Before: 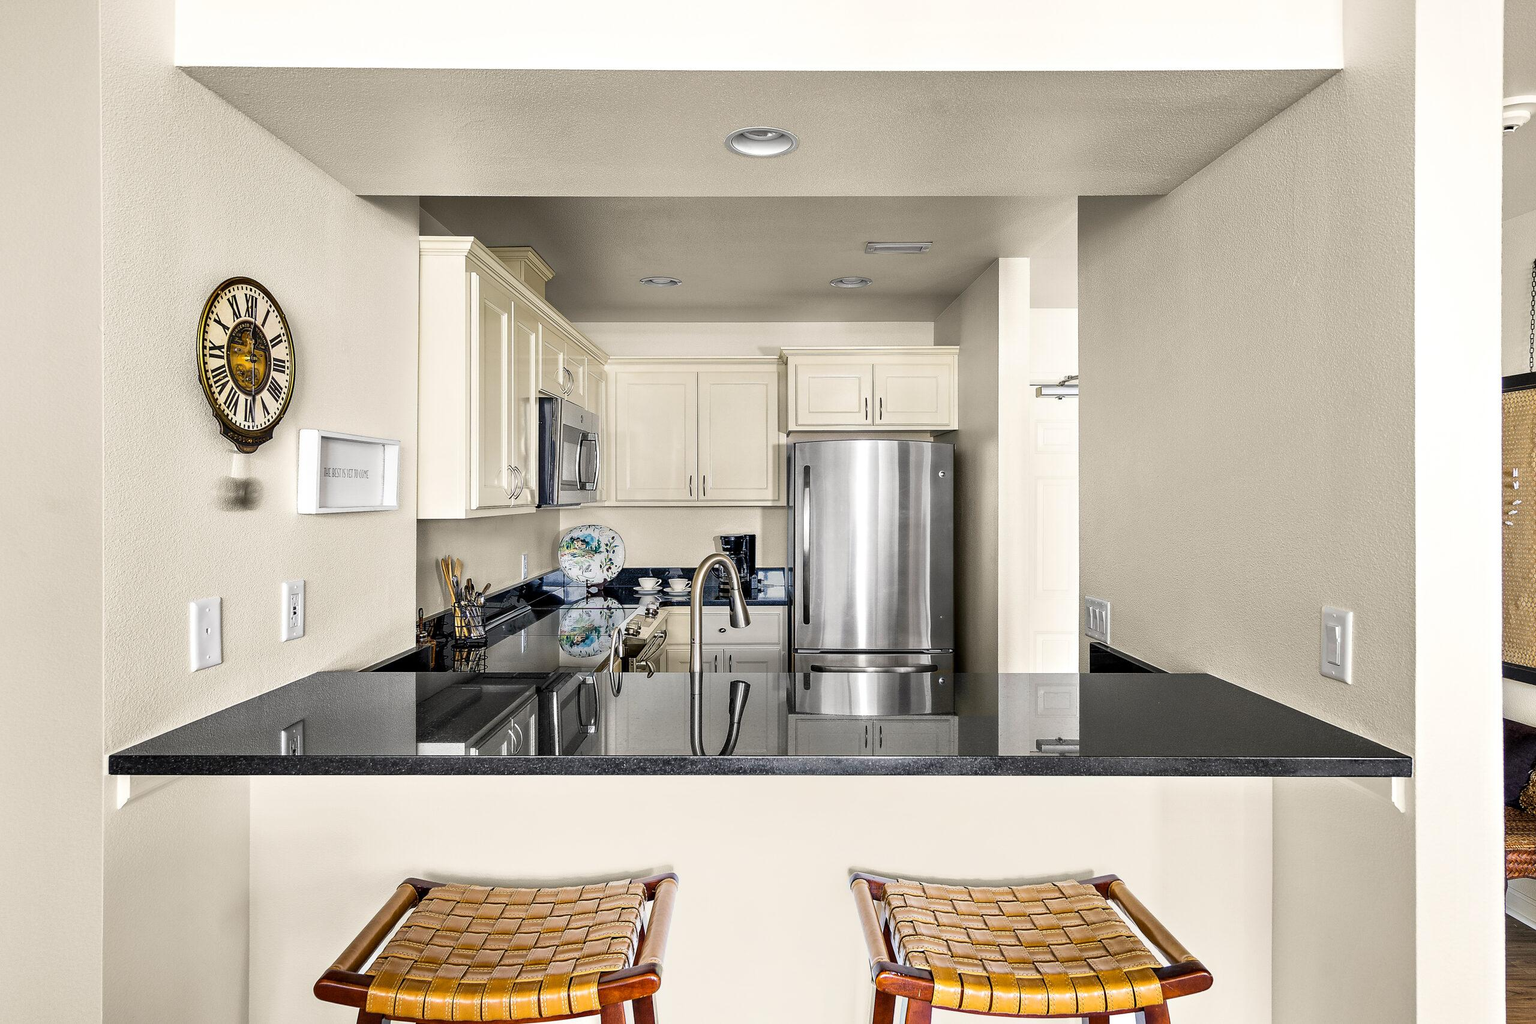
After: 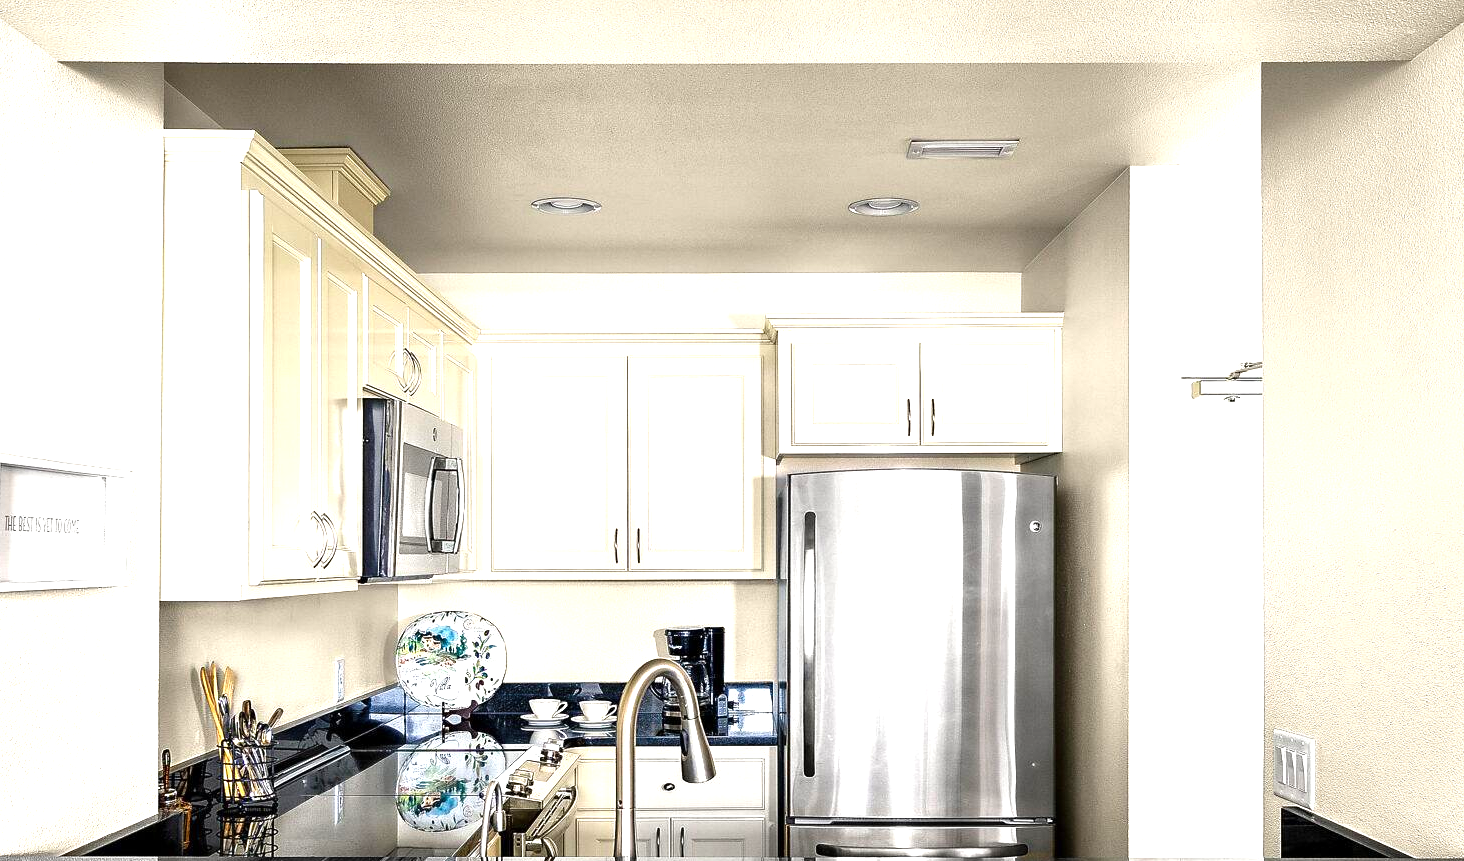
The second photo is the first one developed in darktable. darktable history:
crop: left 20.932%, top 15.471%, right 21.848%, bottom 34.081%
levels: levels [0, 0.374, 0.749]
